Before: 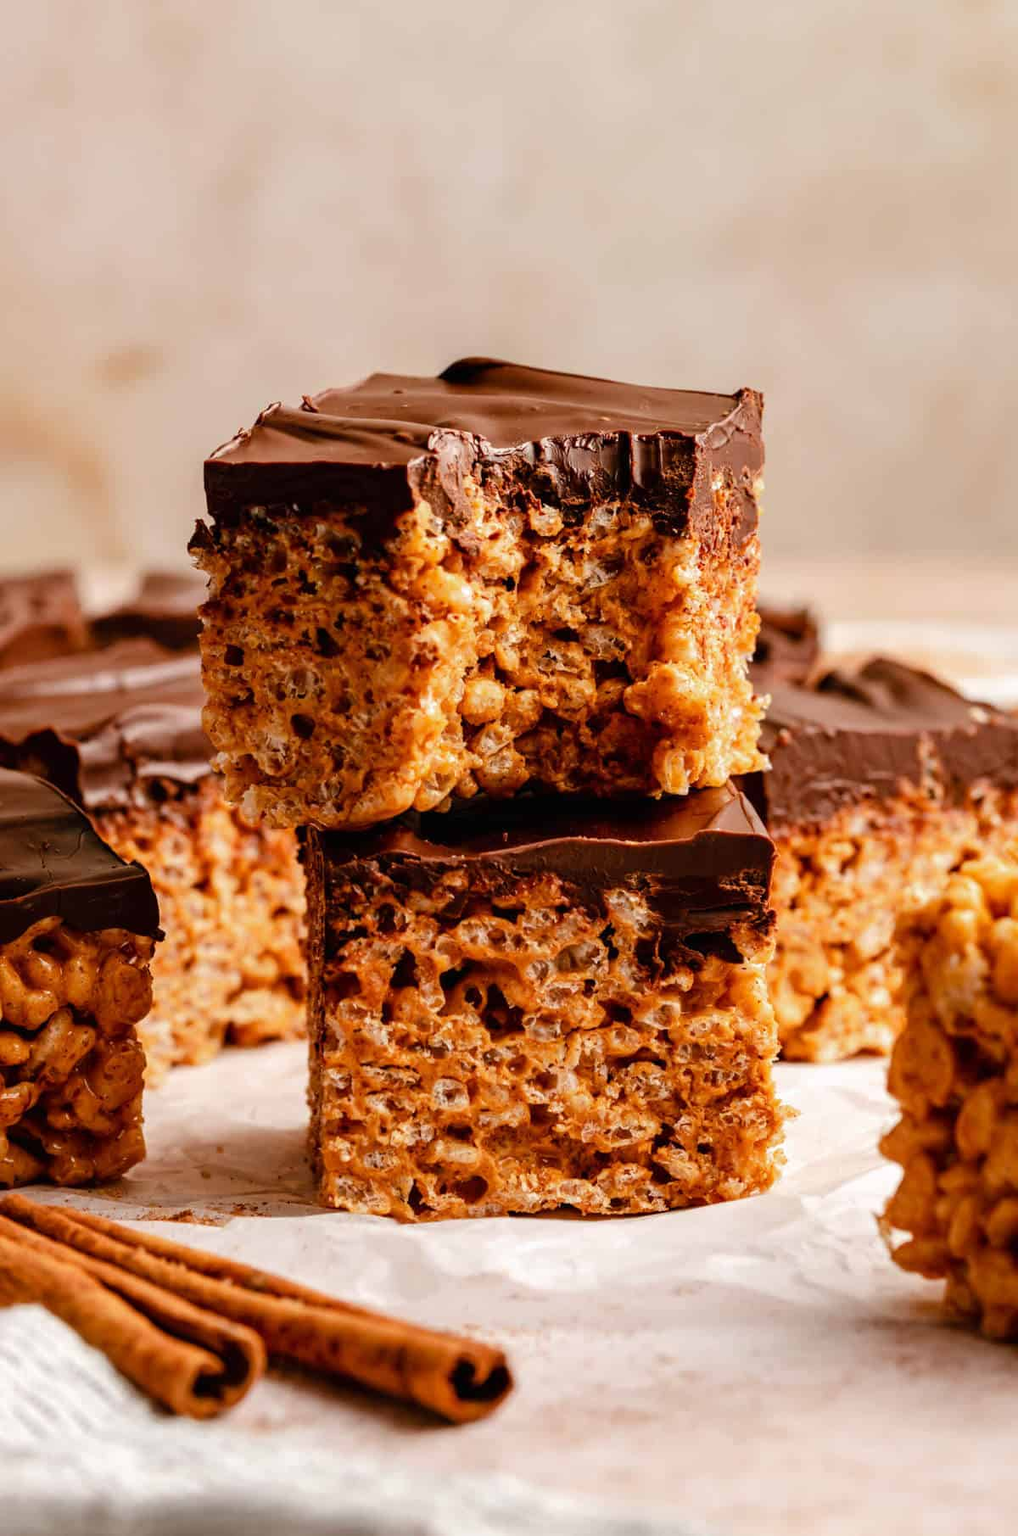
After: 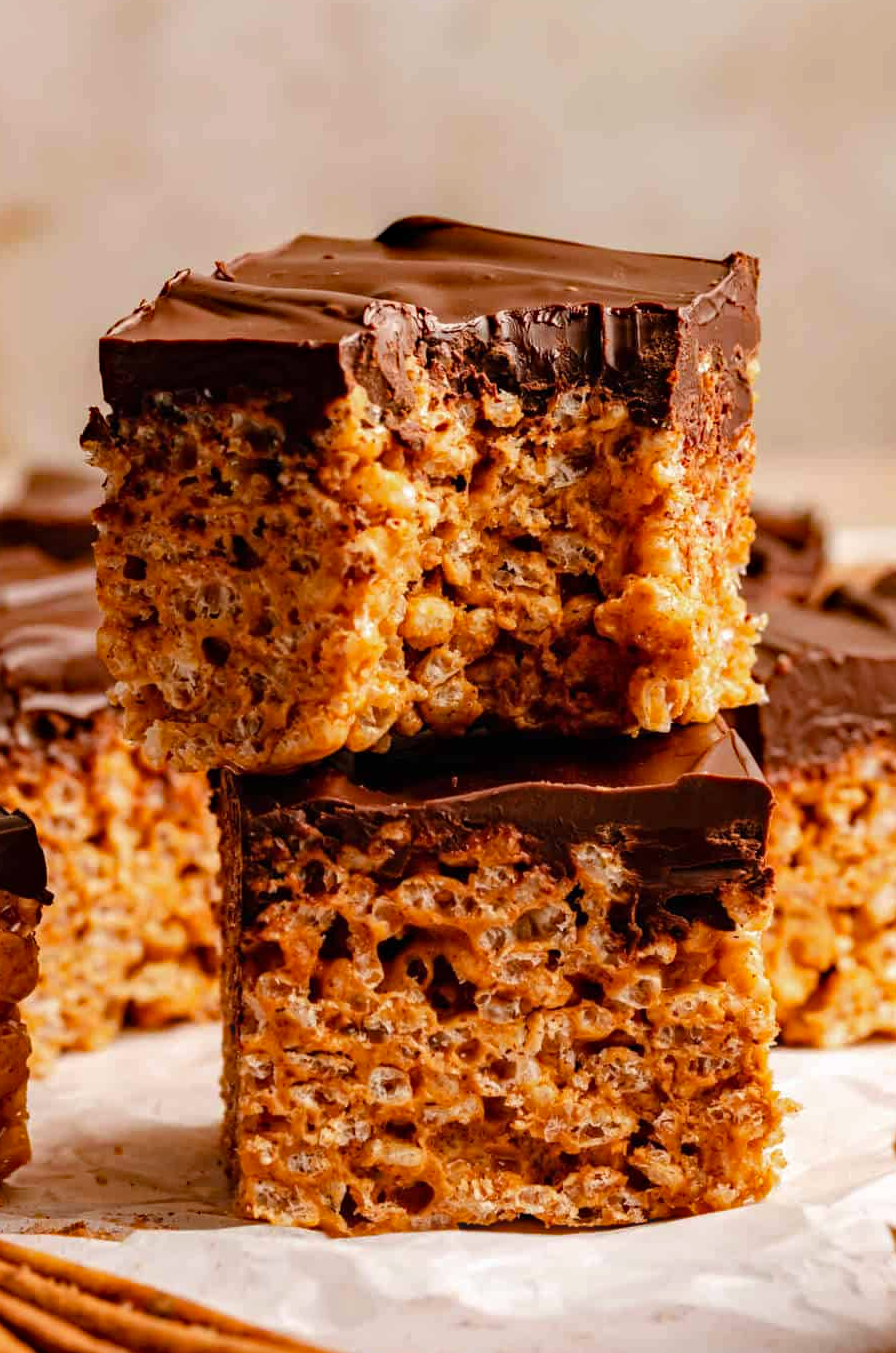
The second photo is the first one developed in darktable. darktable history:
haze removal: strength 0.42, compatibility mode true, adaptive false
crop and rotate: left 11.831%, top 11.346%, right 13.429%, bottom 13.899%
